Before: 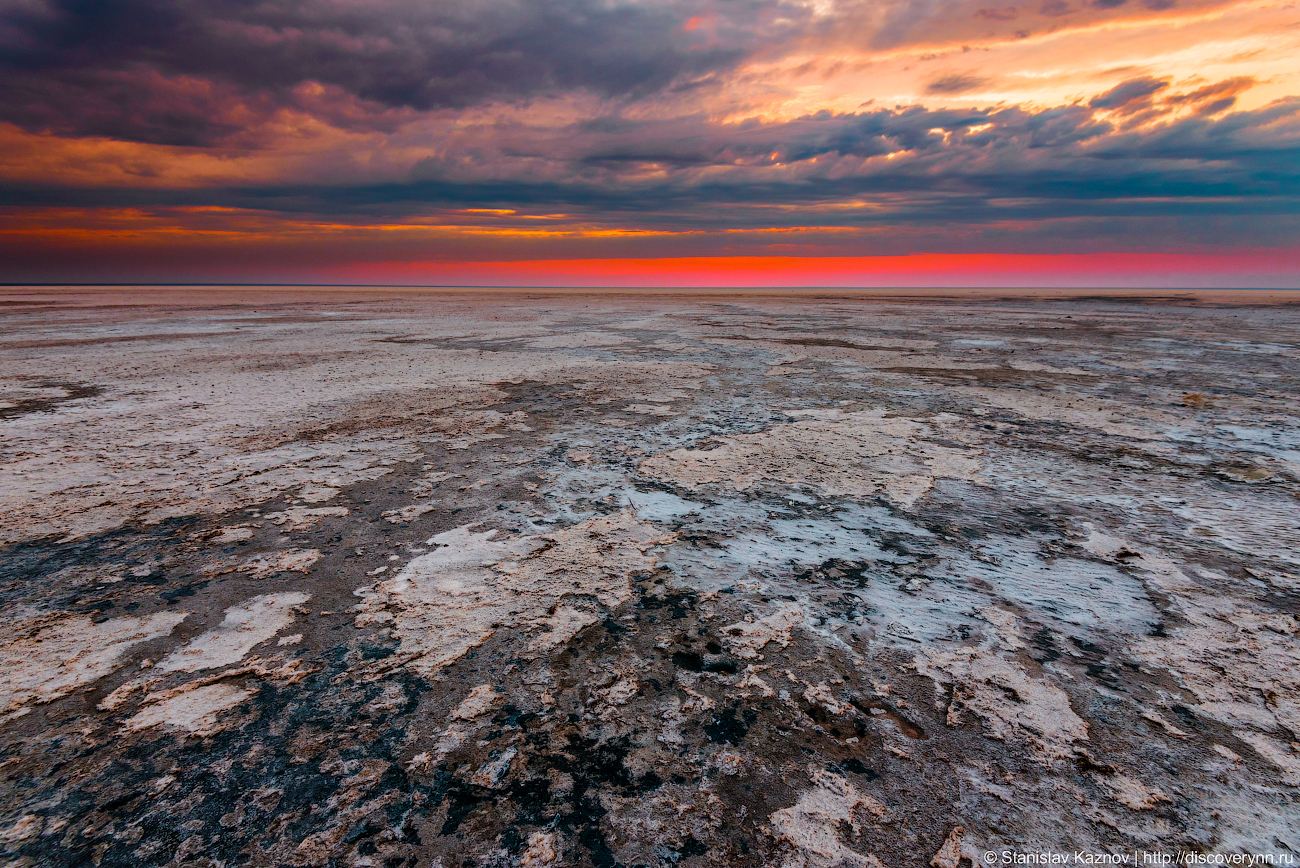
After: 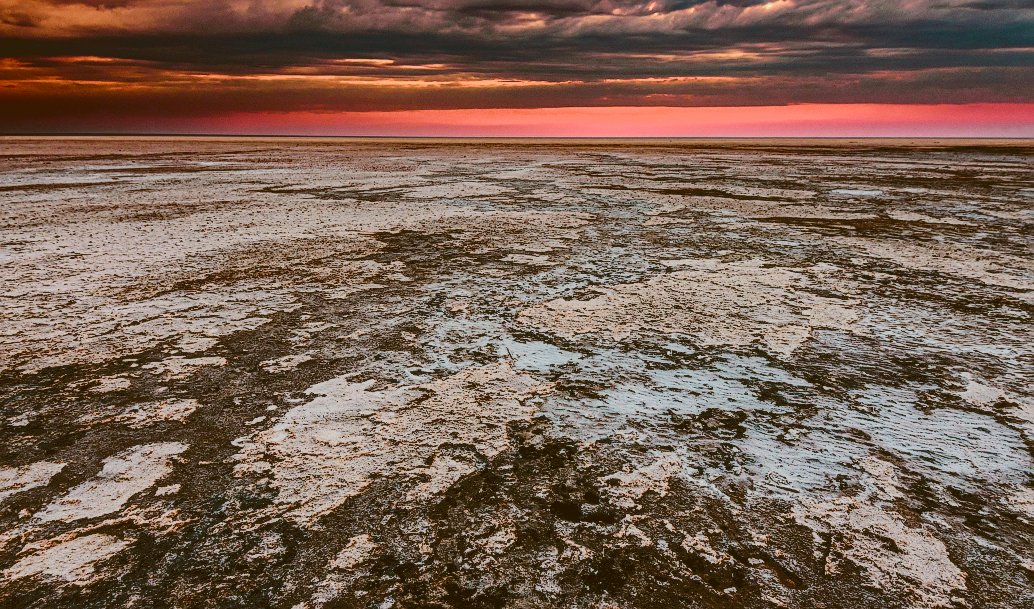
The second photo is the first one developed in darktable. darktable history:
local contrast: on, module defaults
crop: left 9.39%, top 17.387%, right 10.997%, bottom 12.393%
haze removal: compatibility mode true, adaptive false
filmic rgb: black relative exposure -5.09 EV, white relative exposure 3.95 EV, hardness 2.9, contrast 1.198, add noise in highlights 0.1, color science v4 (2020), iterations of high-quality reconstruction 0, type of noise poissonian
tone equalizer: on, module defaults
sharpen: on, module defaults
tone curve: curves: ch0 [(0, 0) (0.003, 0.15) (0.011, 0.151) (0.025, 0.15) (0.044, 0.15) (0.069, 0.151) (0.1, 0.153) (0.136, 0.16) (0.177, 0.183) (0.224, 0.21) (0.277, 0.253) (0.335, 0.309) (0.399, 0.389) (0.468, 0.479) (0.543, 0.58) (0.623, 0.677) (0.709, 0.747) (0.801, 0.808) (0.898, 0.87) (1, 1)], color space Lab, independent channels, preserve colors none
color correction: highlights a* -0.542, highlights b* 0.158, shadows a* 4.82, shadows b* 20.81
